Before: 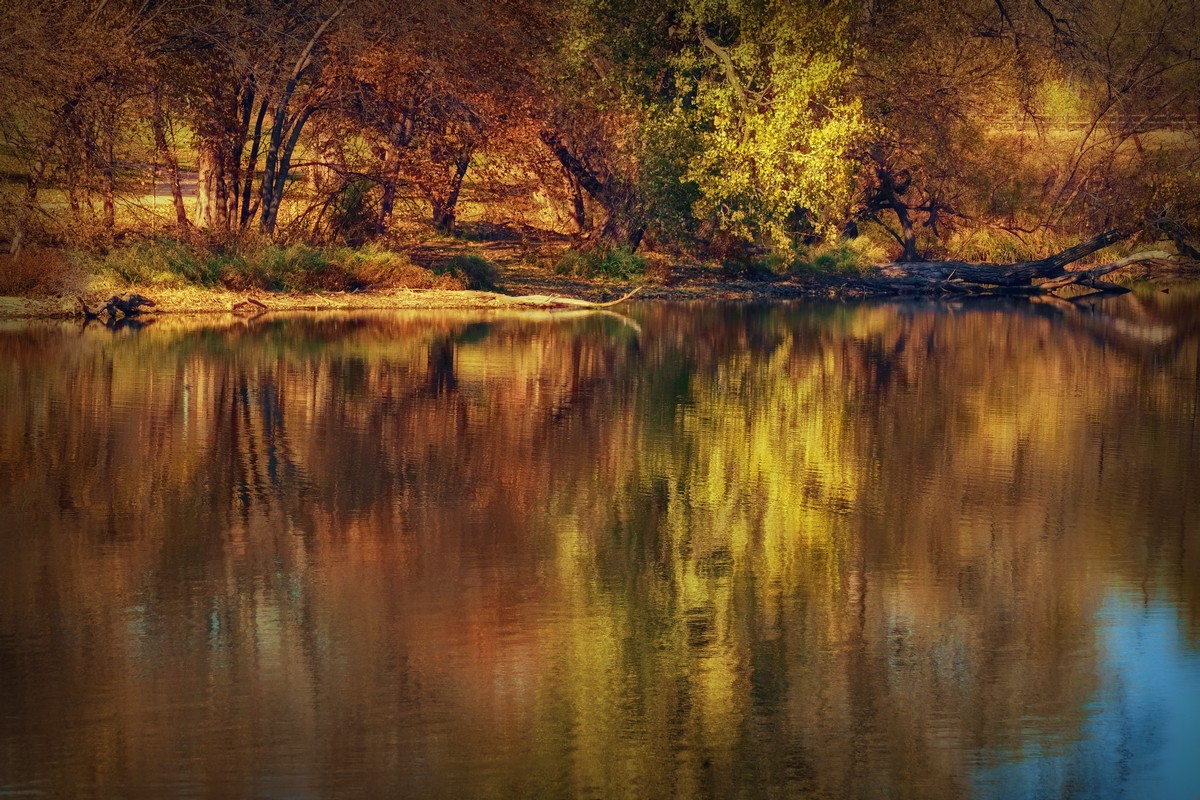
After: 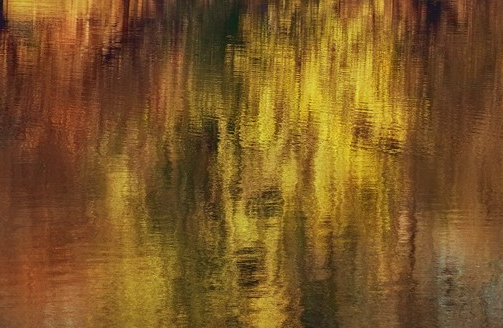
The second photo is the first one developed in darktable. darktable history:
crop: left 37.52%, top 45.11%, right 20.506%, bottom 13.832%
